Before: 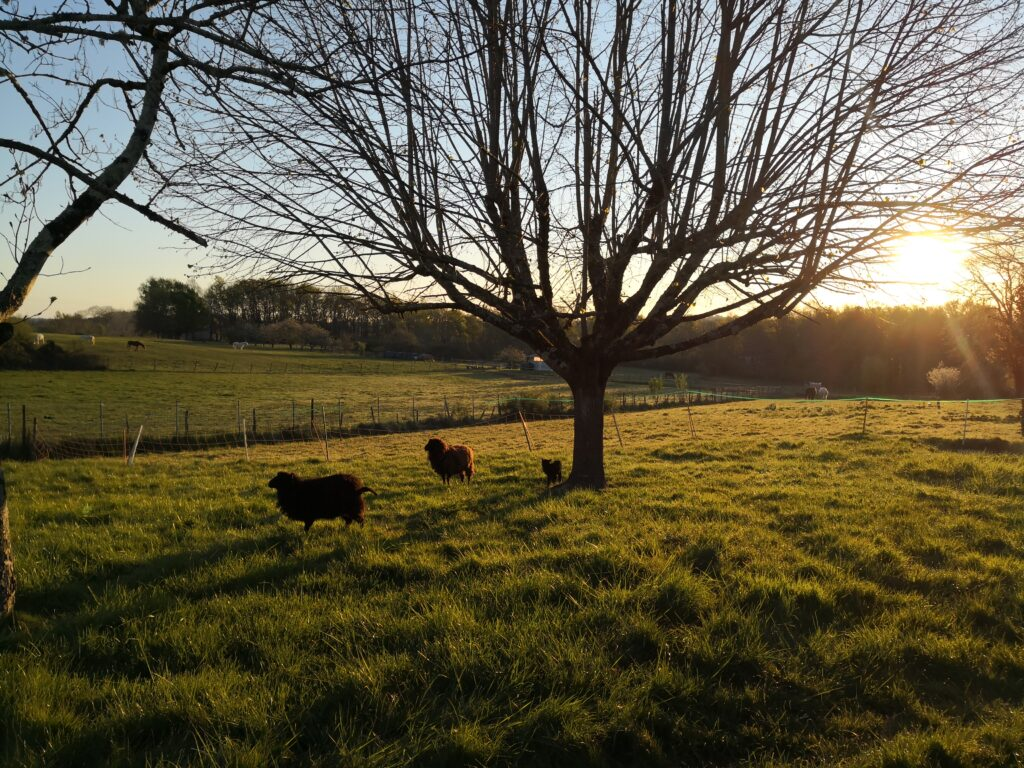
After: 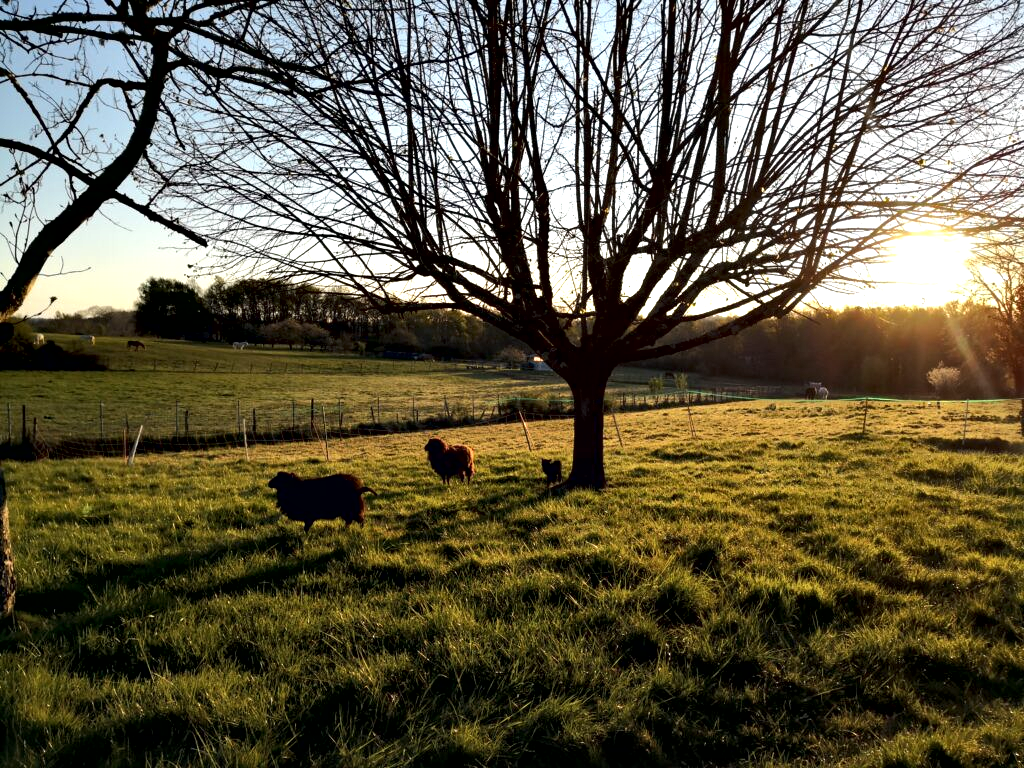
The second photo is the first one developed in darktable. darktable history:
contrast equalizer: y [[0.6 ×6], [0.55 ×6], [0 ×6], [0 ×6], [0 ×6]]
exposure: compensate highlight preservation false
local contrast: mode bilateral grid, contrast 21, coarseness 51, detail 119%, midtone range 0.2
